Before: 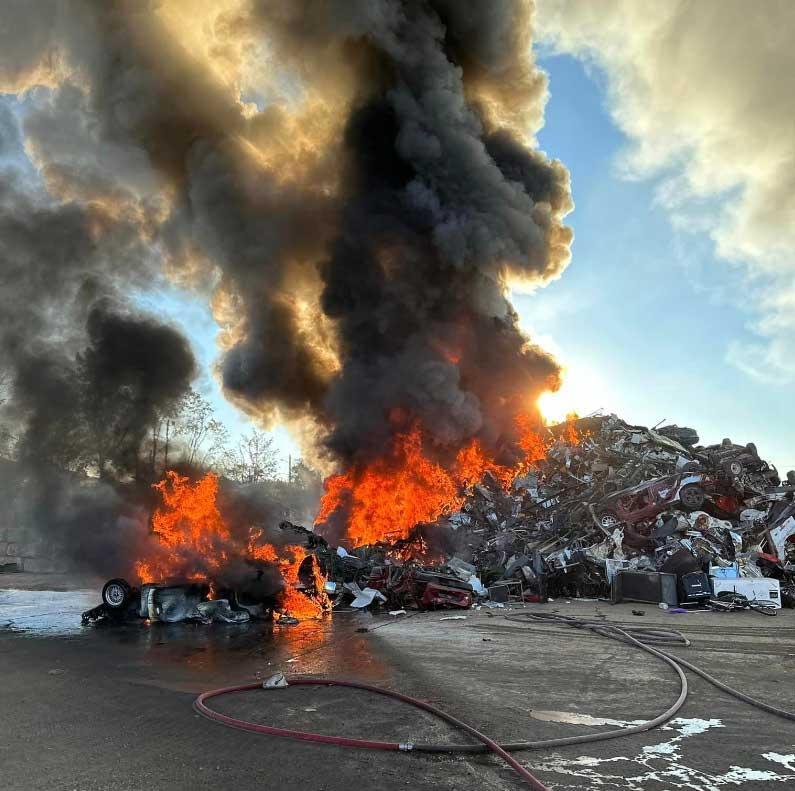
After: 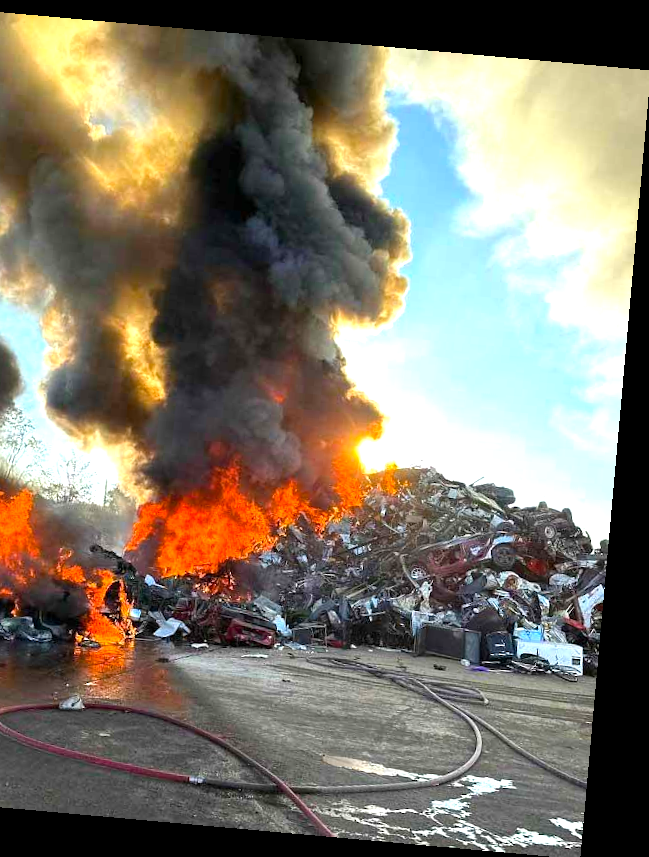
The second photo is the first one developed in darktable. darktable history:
crop and rotate: left 24.6%
exposure: exposure 0.722 EV, compensate highlight preservation false
rotate and perspective: rotation 5.12°, automatic cropping off
color balance rgb: perceptual saturation grading › global saturation 20%, global vibrance 20%
